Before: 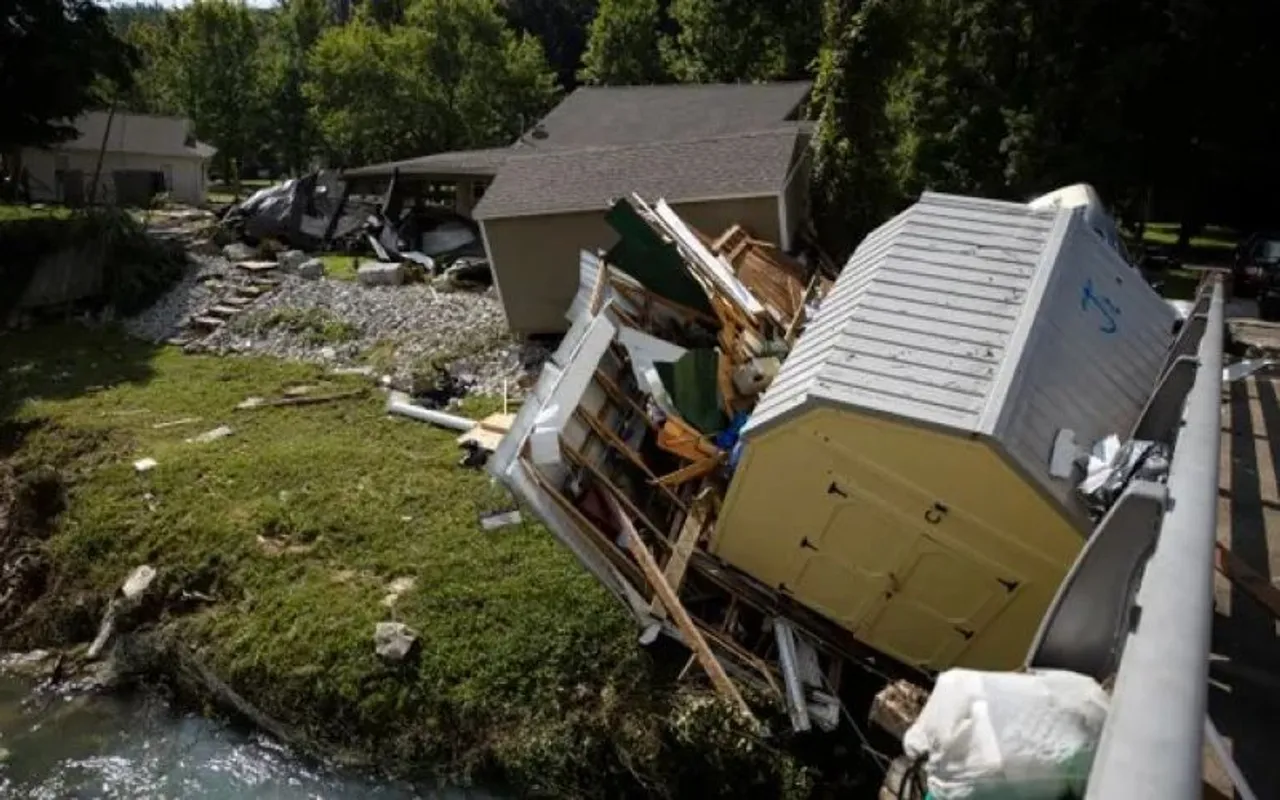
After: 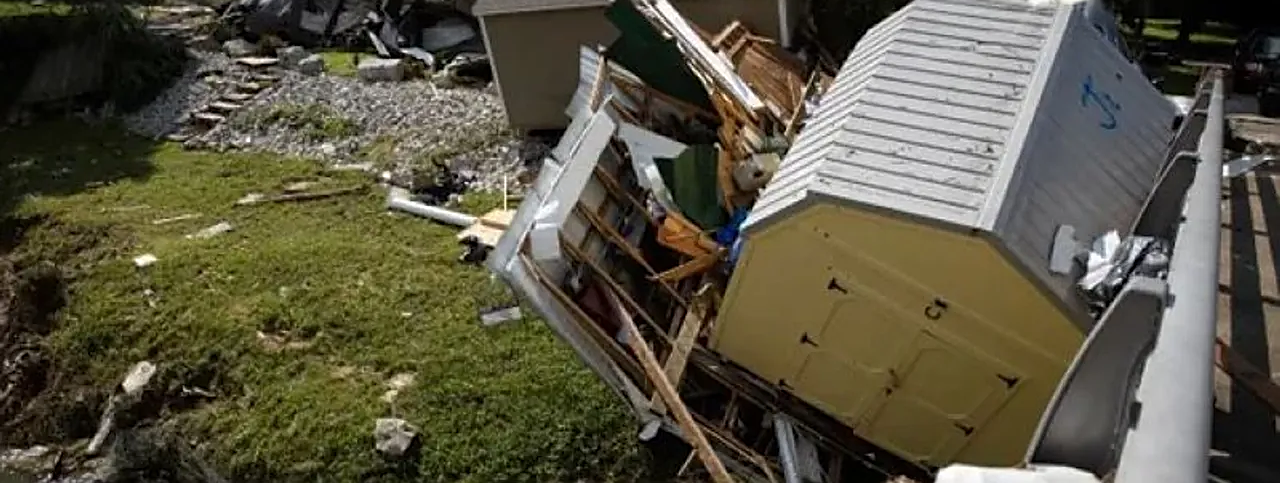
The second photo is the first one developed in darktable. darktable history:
crop and rotate: top 25.597%, bottom 14.016%
sharpen: on, module defaults
